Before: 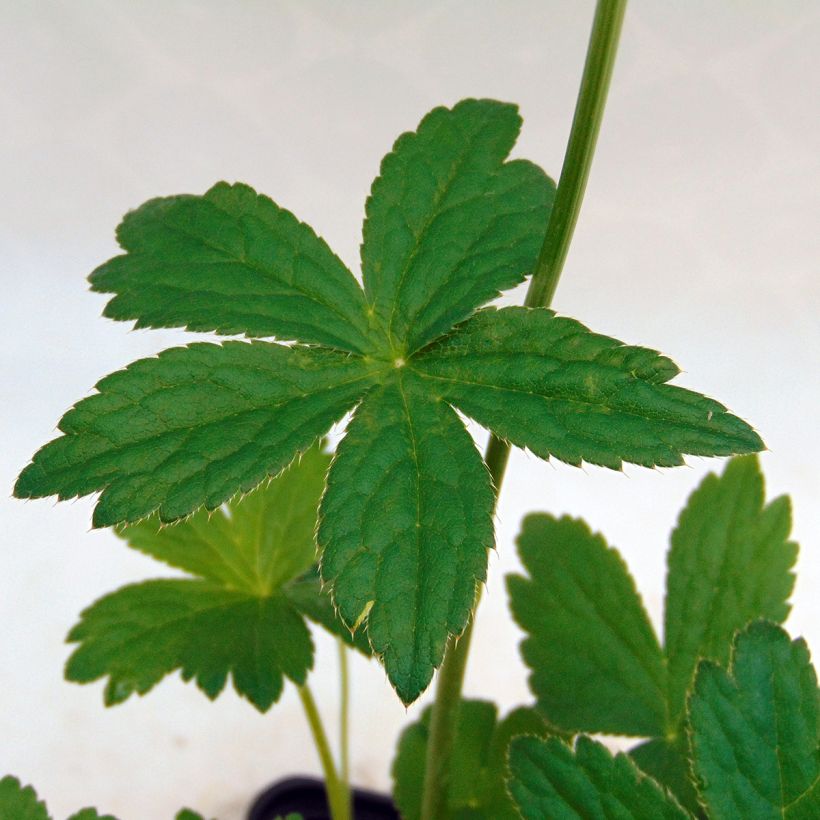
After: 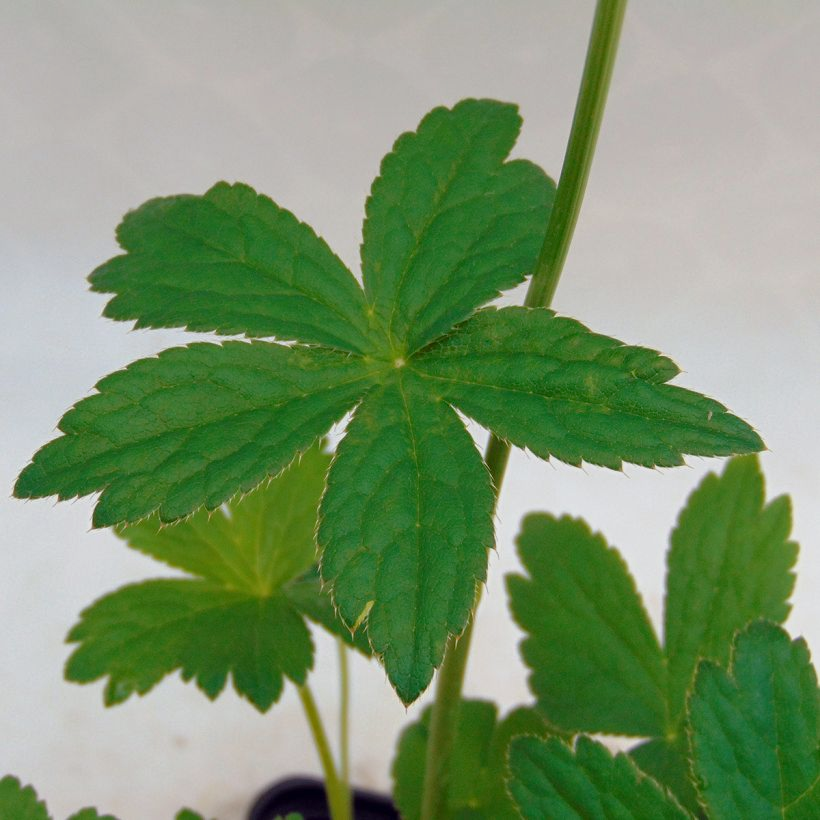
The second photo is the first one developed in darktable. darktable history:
tone equalizer: -8 EV 0.266 EV, -7 EV 0.421 EV, -6 EV 0.446 EV, -5 EV 0.25 EV, -3 EV -0.279 EV, -2 EV -0.437 EV, -1 EV -0.432 EV, +0 EV -0.259 EV, edges refinement/feathering 500, mask exposure compensation -1.57 EV, preserve details no
